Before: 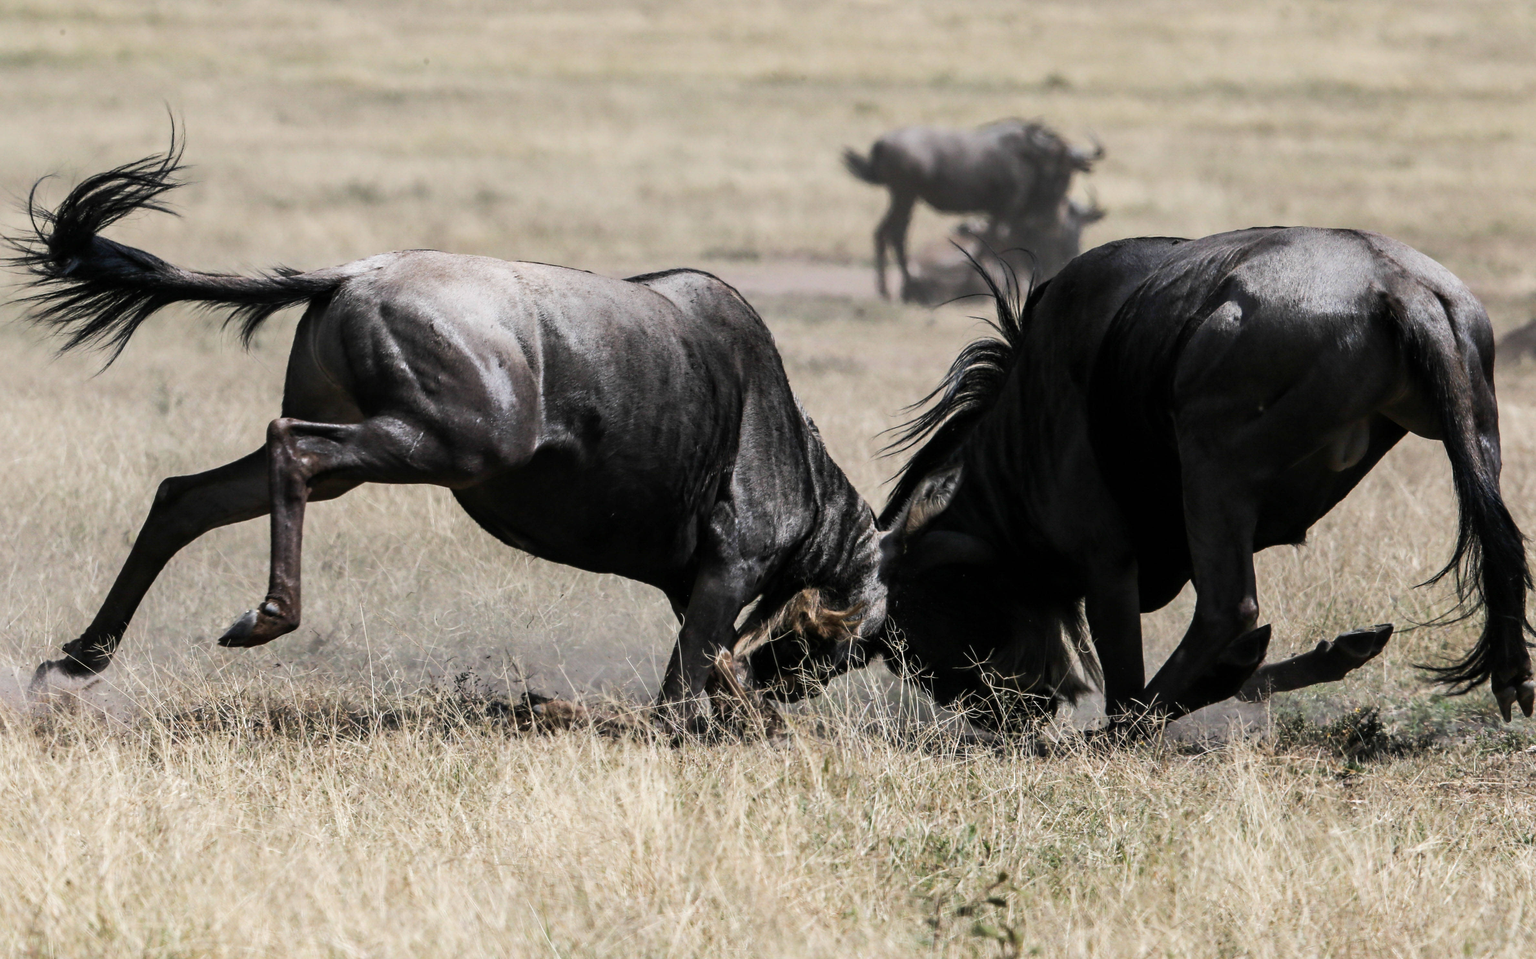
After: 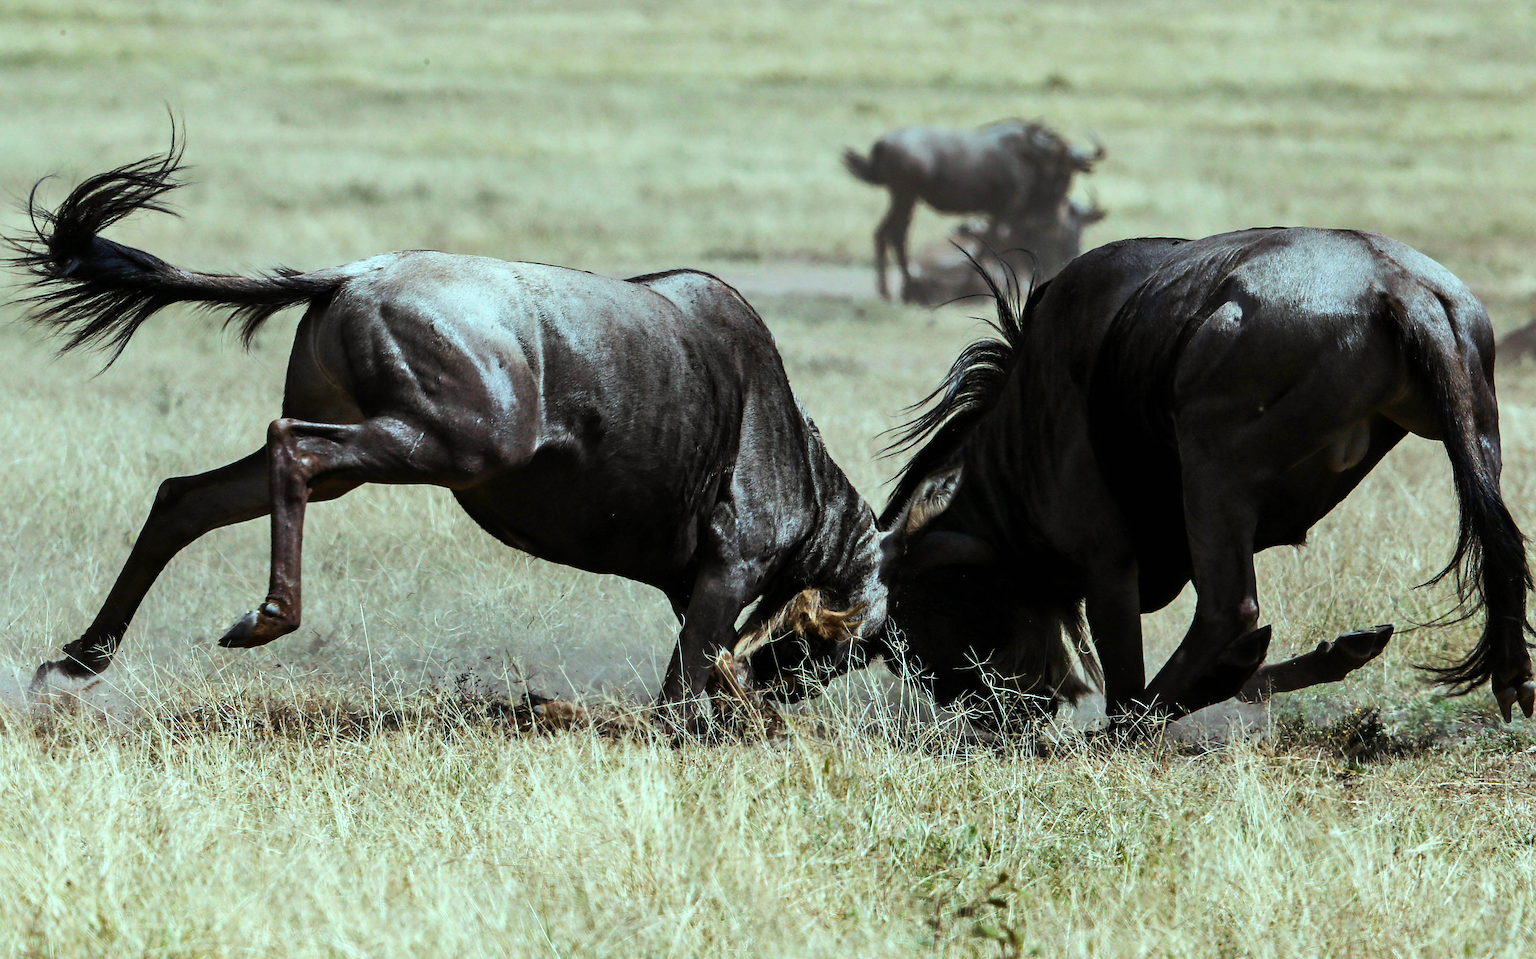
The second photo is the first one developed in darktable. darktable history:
shadows and highlights: shadows 37.83, highlights -27.62, soften with gaussian
contrast brightness saturation: contrast 0.026, brightness -0.036
sharpen: on, module defaults
color balance rgb: power › chroma 0.268%, power › hue 61.26°, highlights gain › luminance 15.497%, highlights gain › chroma 3.993%, highlights gain › hue 207.63°, perceptual saturation grading › global saturation 29.455%, global vibrance 20%
